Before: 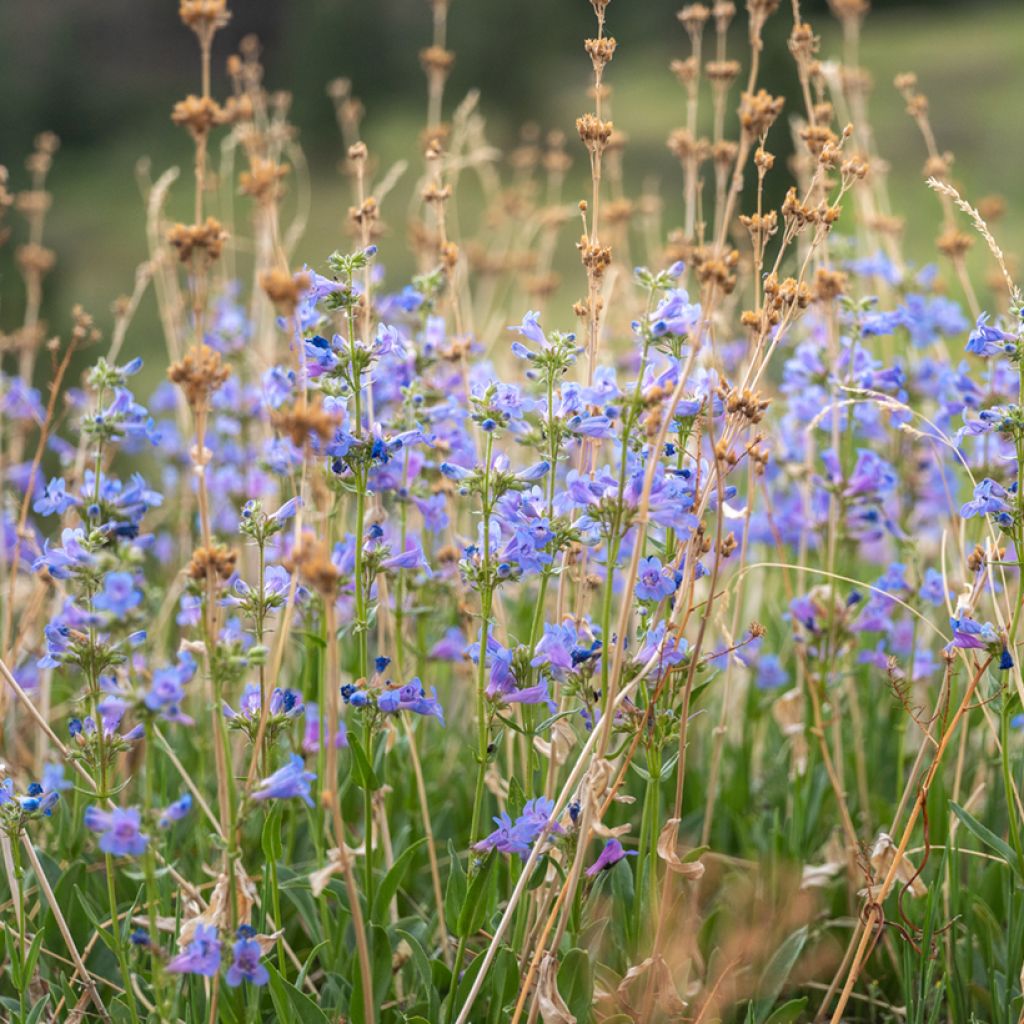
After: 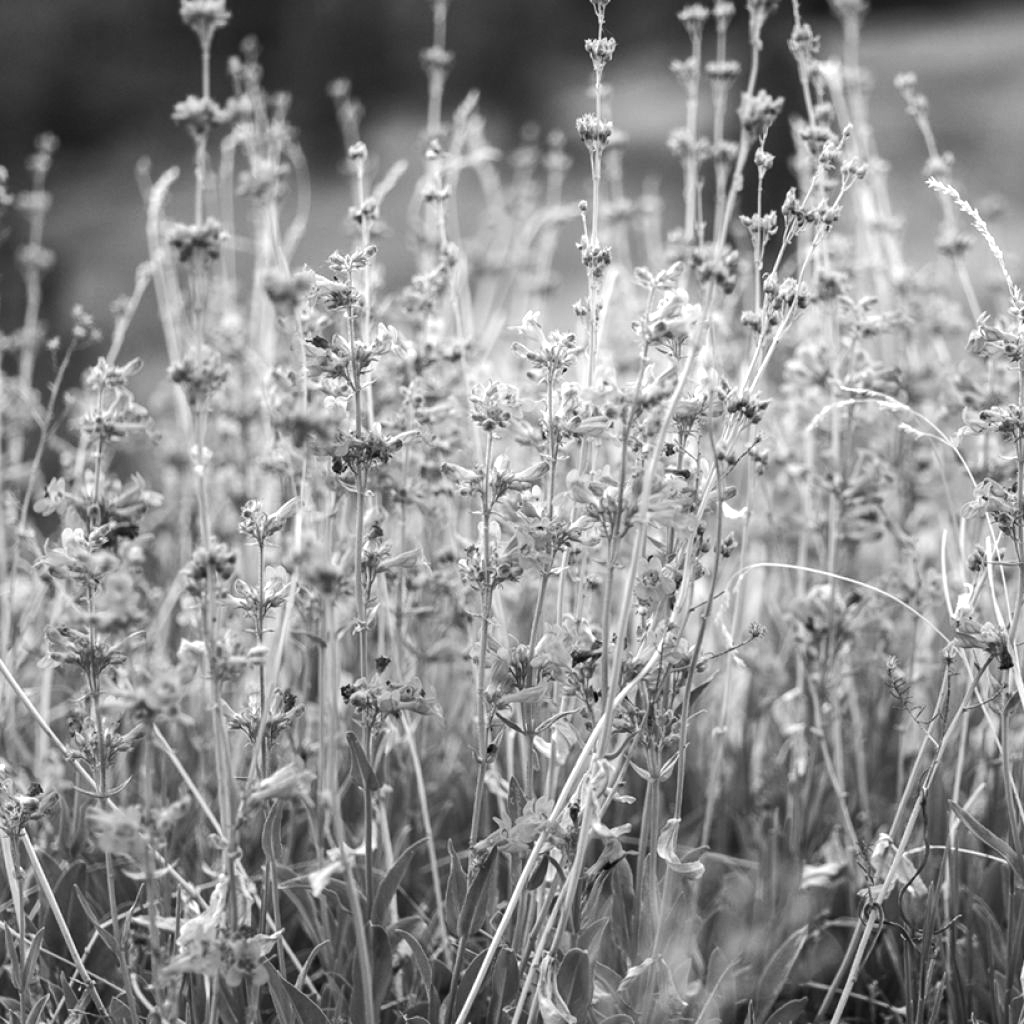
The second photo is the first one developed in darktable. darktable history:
tone equalizer: -8 EV -0.75 EV, -7 EV -0.7 EV, -6 EV -0.6 EV, -5 EV -0.4 EV, -3 EV 0.4 EV, -2 EV 0.6 EV, -1 EV 0.7 EV, +0 EV 0.75 EV, edges refinement/feathering 500, mask exposure compensation -1.57 EV, preserve details no
monochrome: a -71.75, b 75.82
